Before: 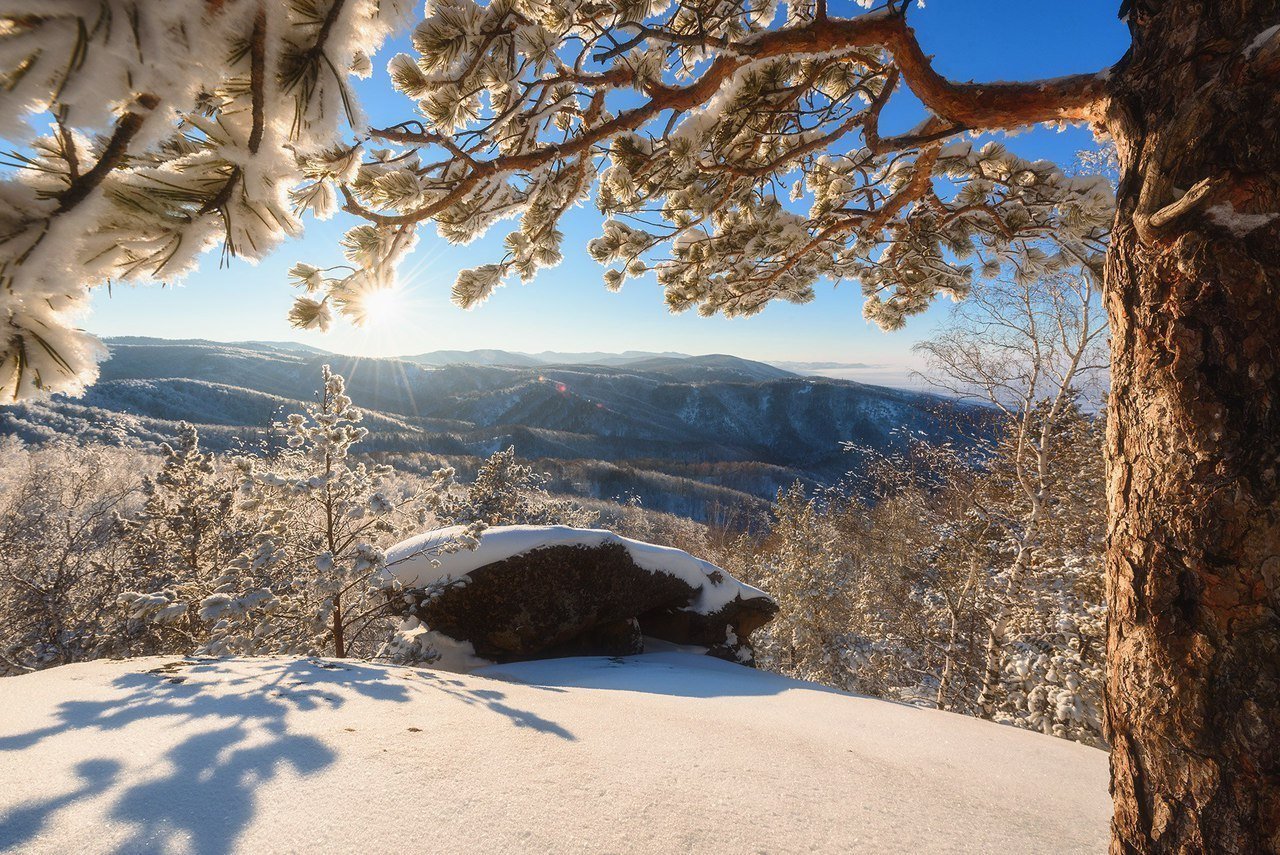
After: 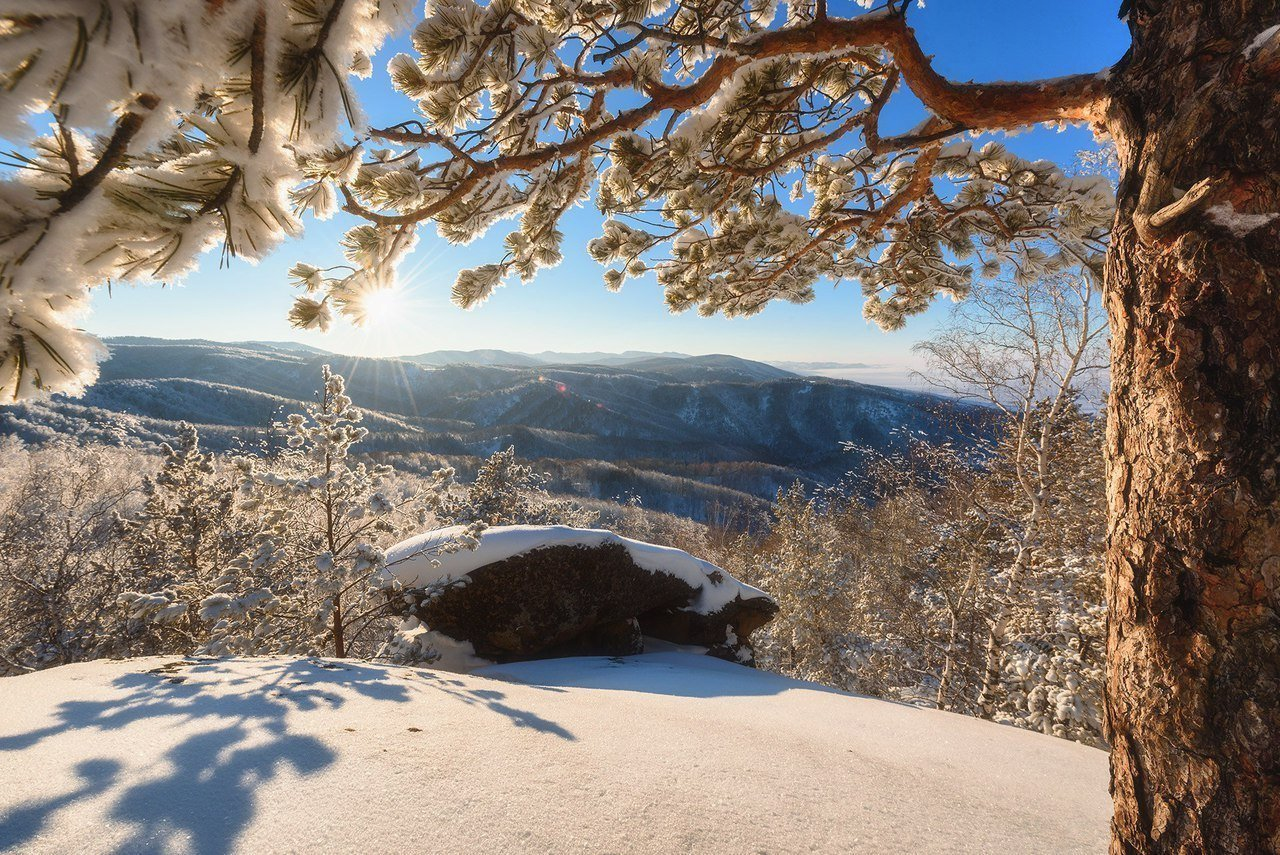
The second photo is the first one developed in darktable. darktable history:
shadows and highlights: radius 132.34, soften with gaussian
